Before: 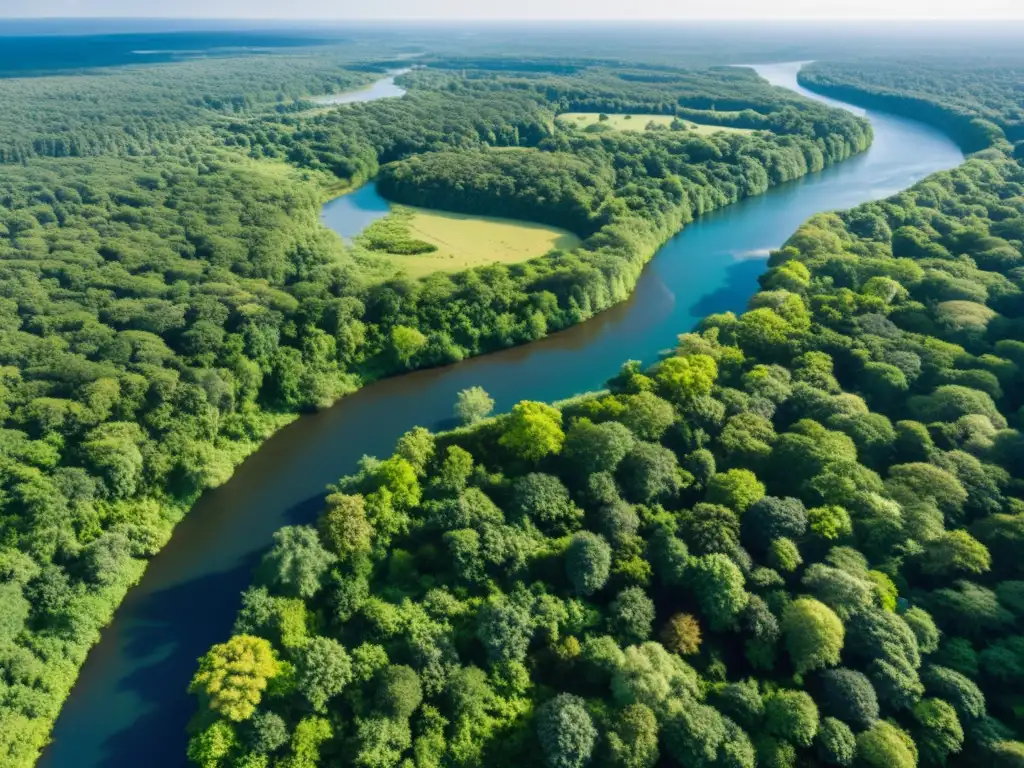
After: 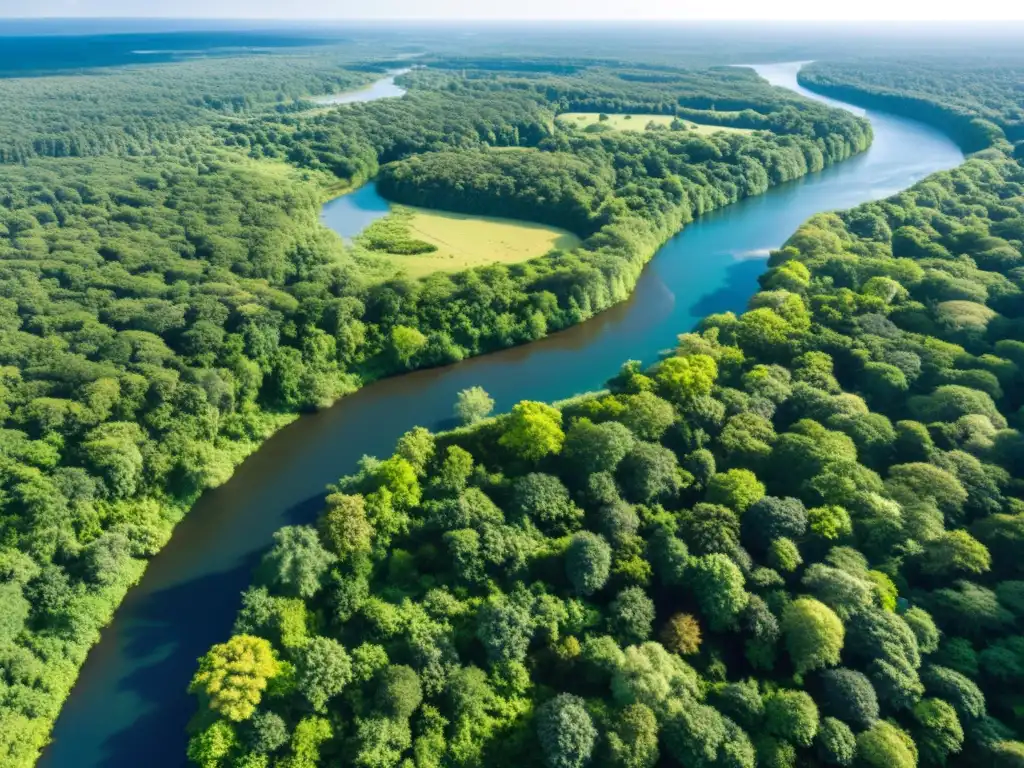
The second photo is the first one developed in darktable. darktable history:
exposure: exposure 0.207 EV, compensate highlight preservation false
